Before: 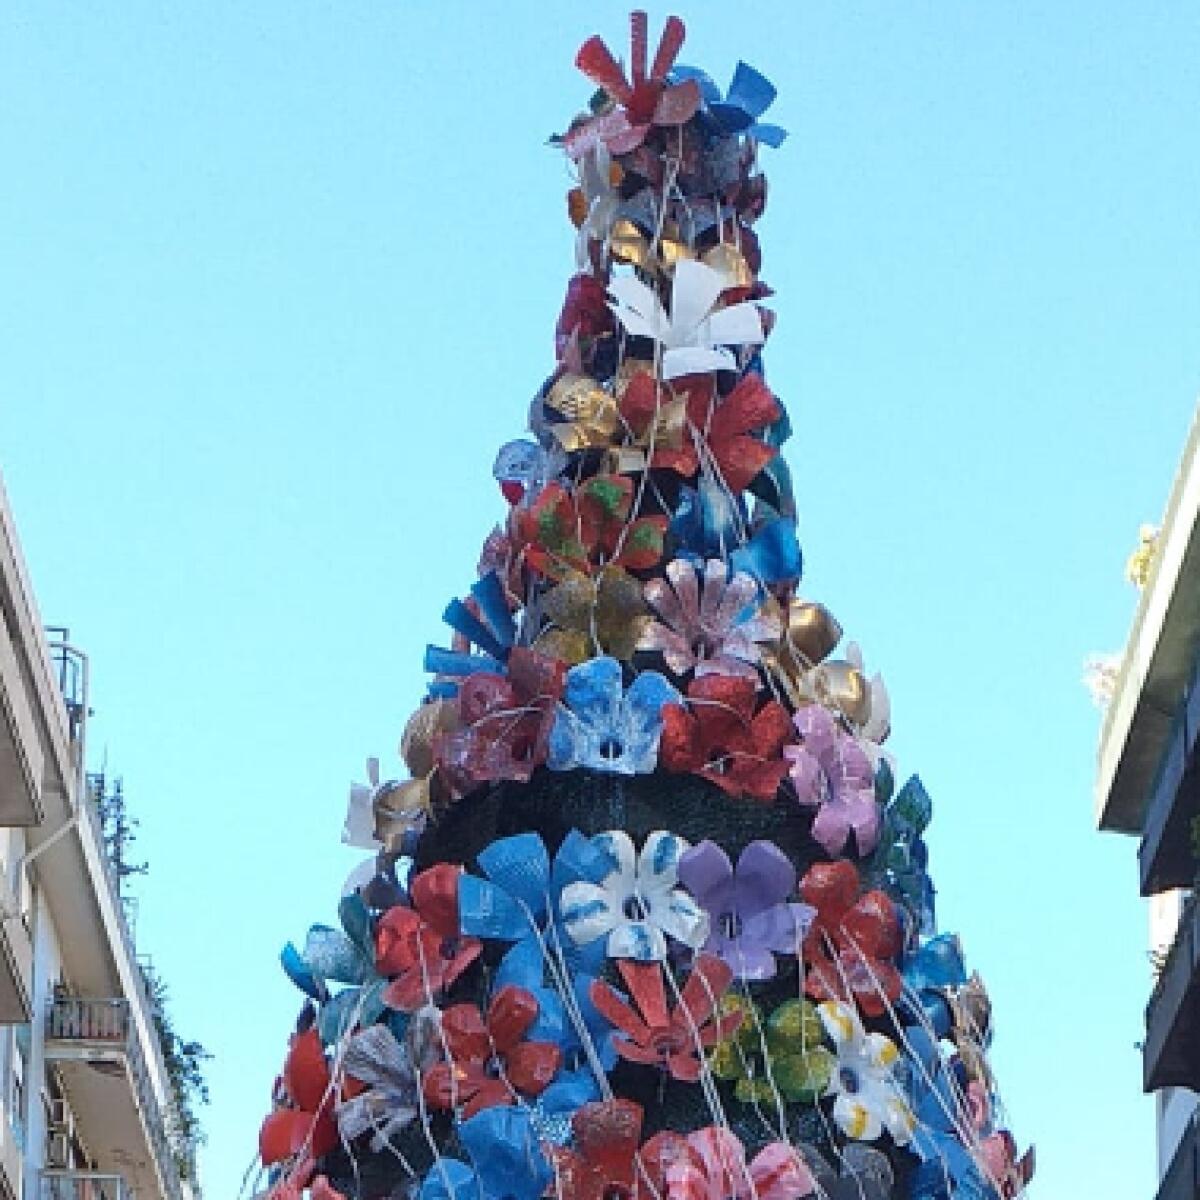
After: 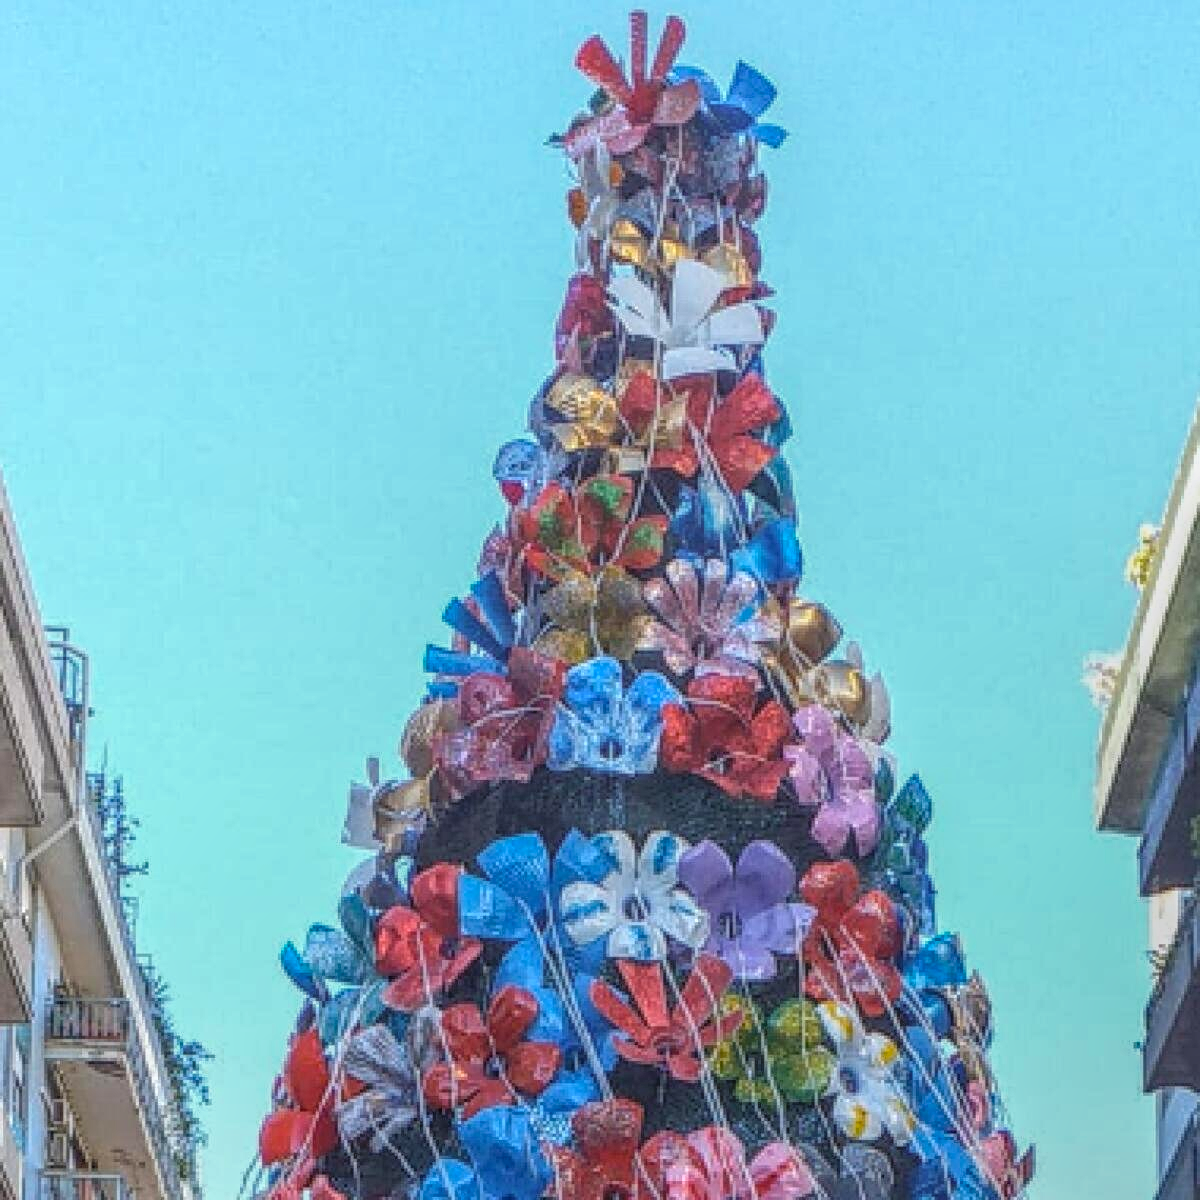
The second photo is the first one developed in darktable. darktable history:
color balance: output saturation 120%
local contrast: highlights 20%, shadows 30%, detail 200%, midtone range 0.2
